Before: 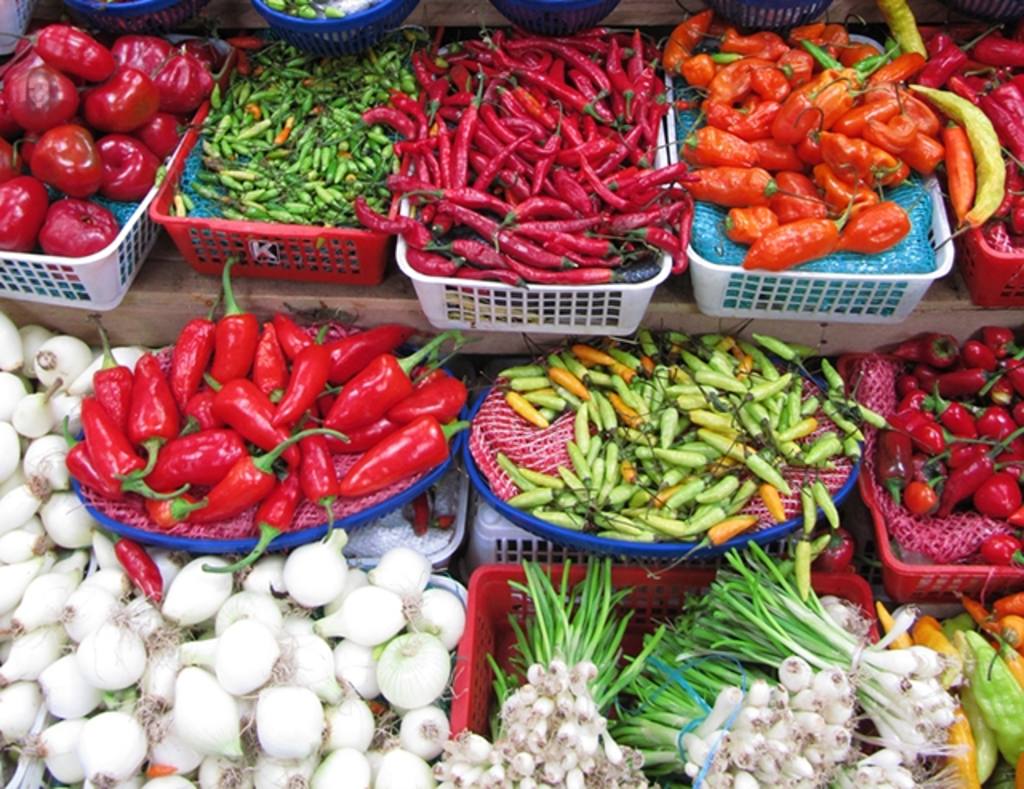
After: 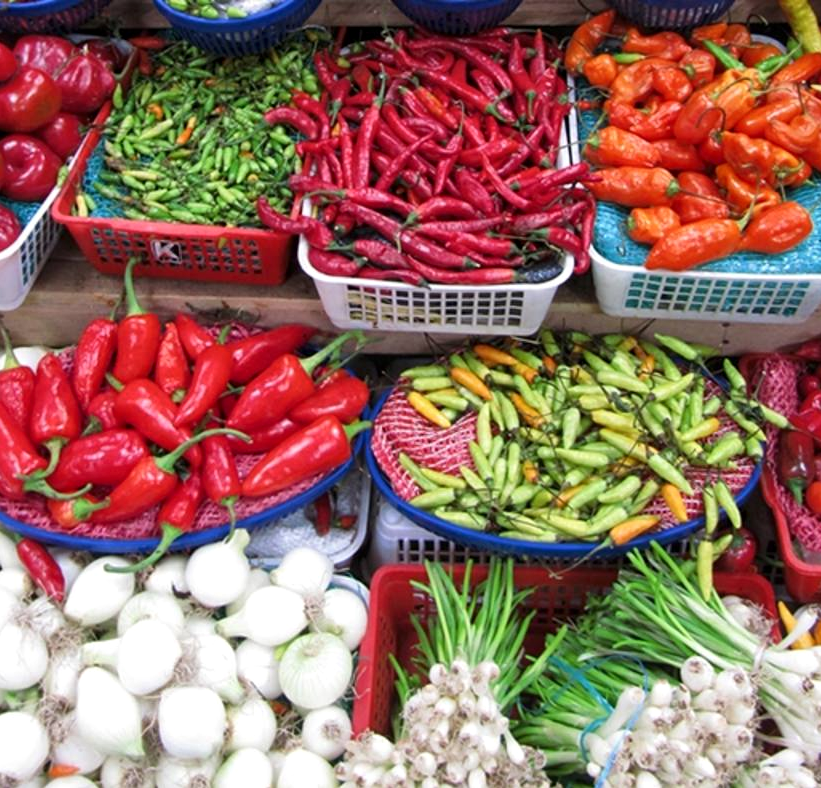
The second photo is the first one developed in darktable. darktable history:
local contrast: mode bilateral grid, contrast 20, coarseness 50, detail 130%, midtone range 0.2
crop and rotate: left 9.597%, right 10.195%
